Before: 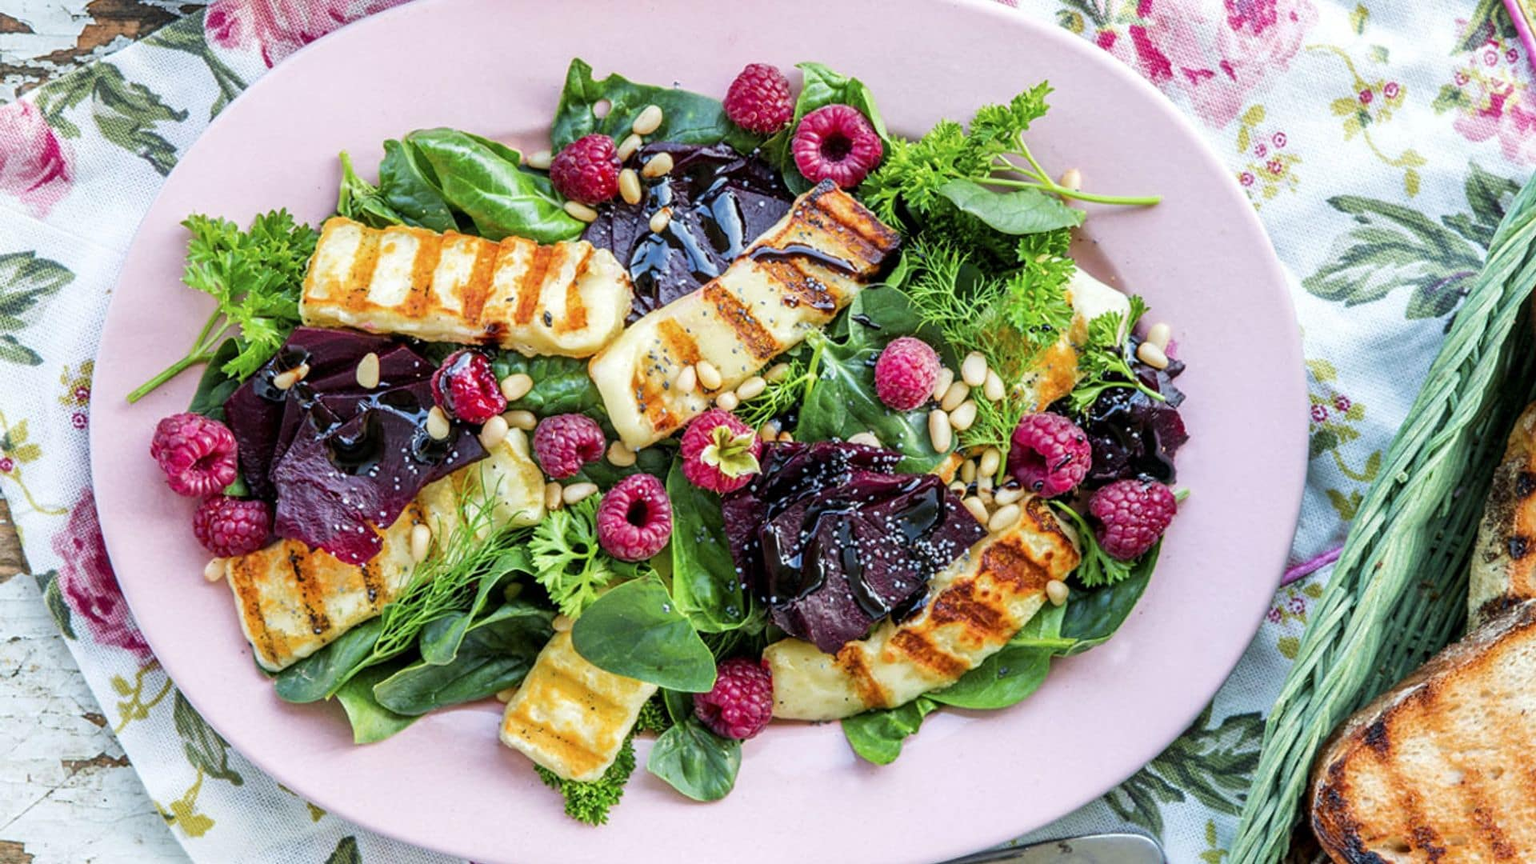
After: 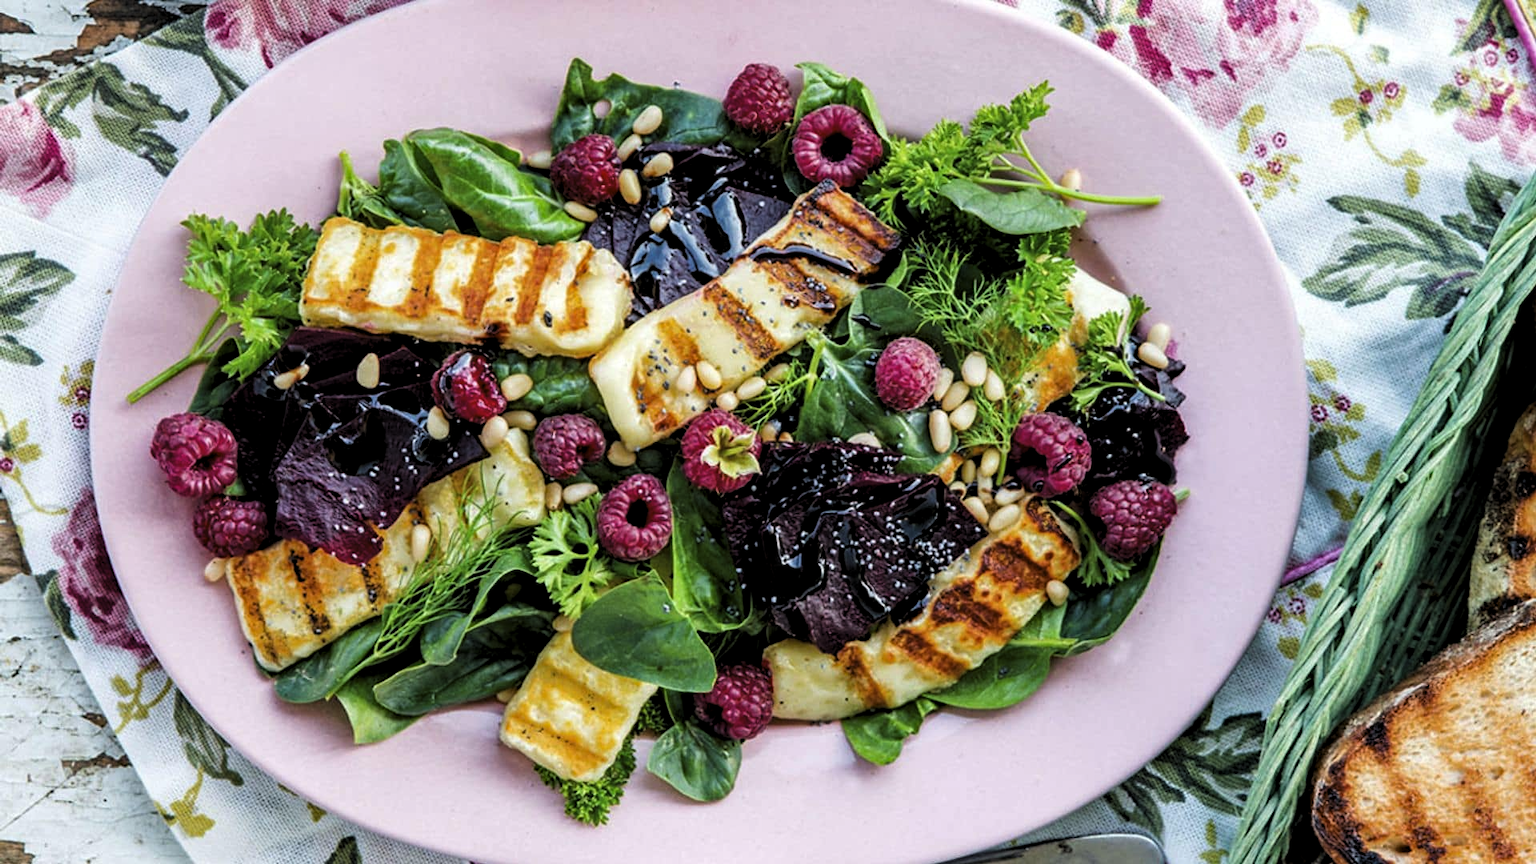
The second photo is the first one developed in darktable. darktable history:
haze removal: compatibility mode true, adaptive false
levels: white 99.91%, levels [0.116, 0.574, 1]
